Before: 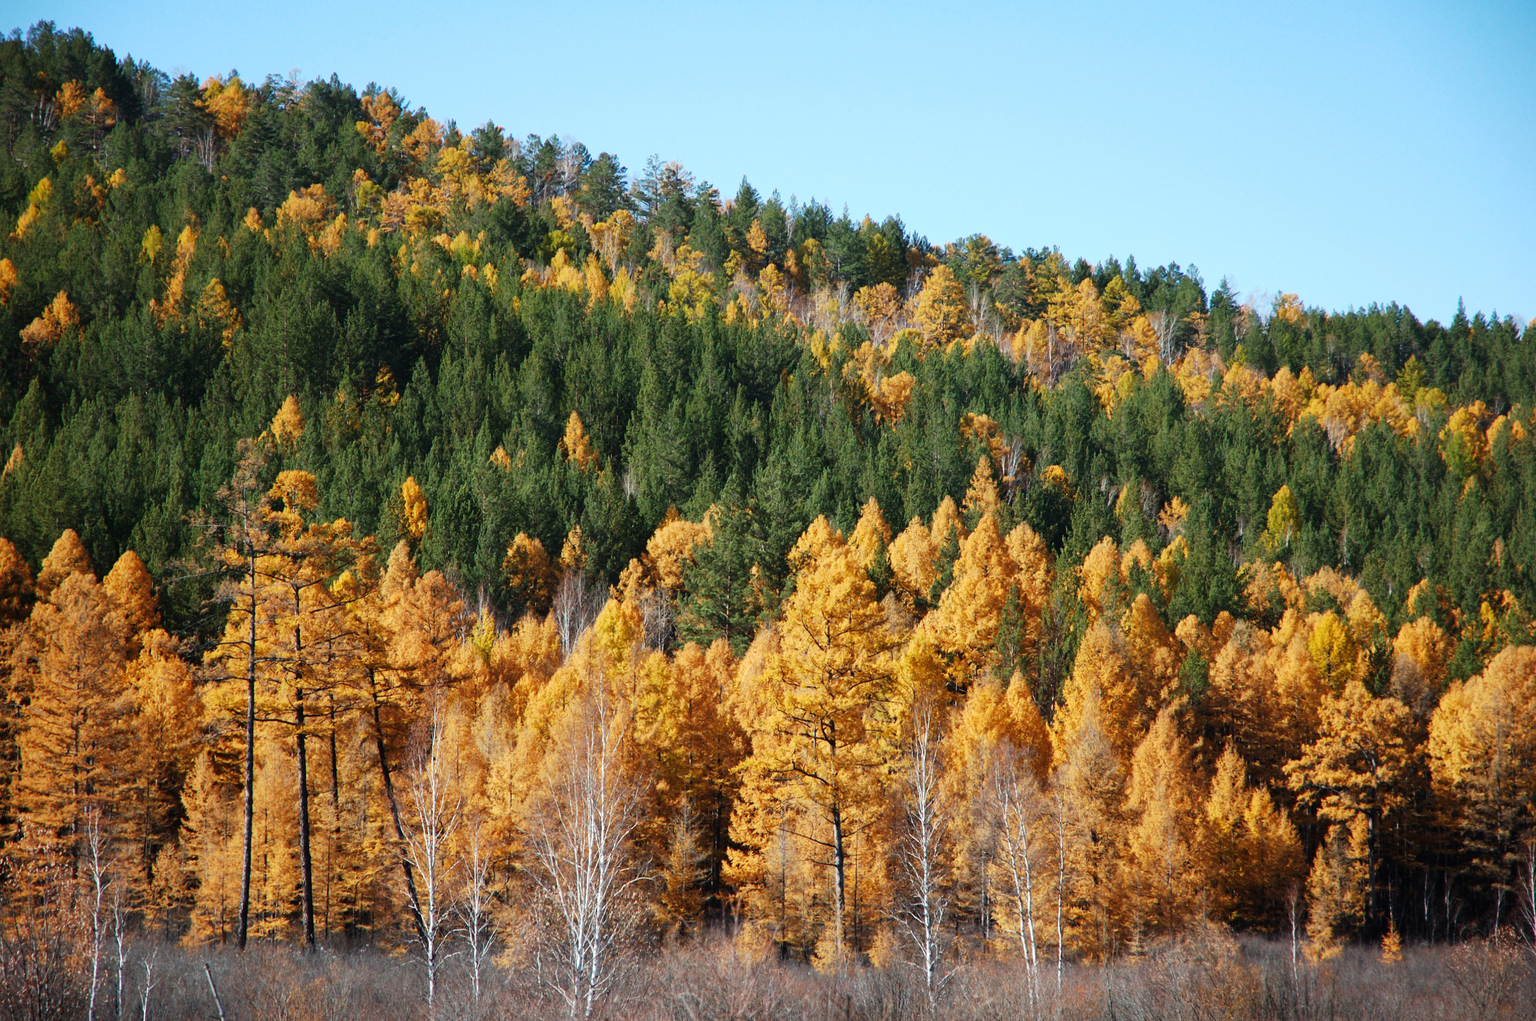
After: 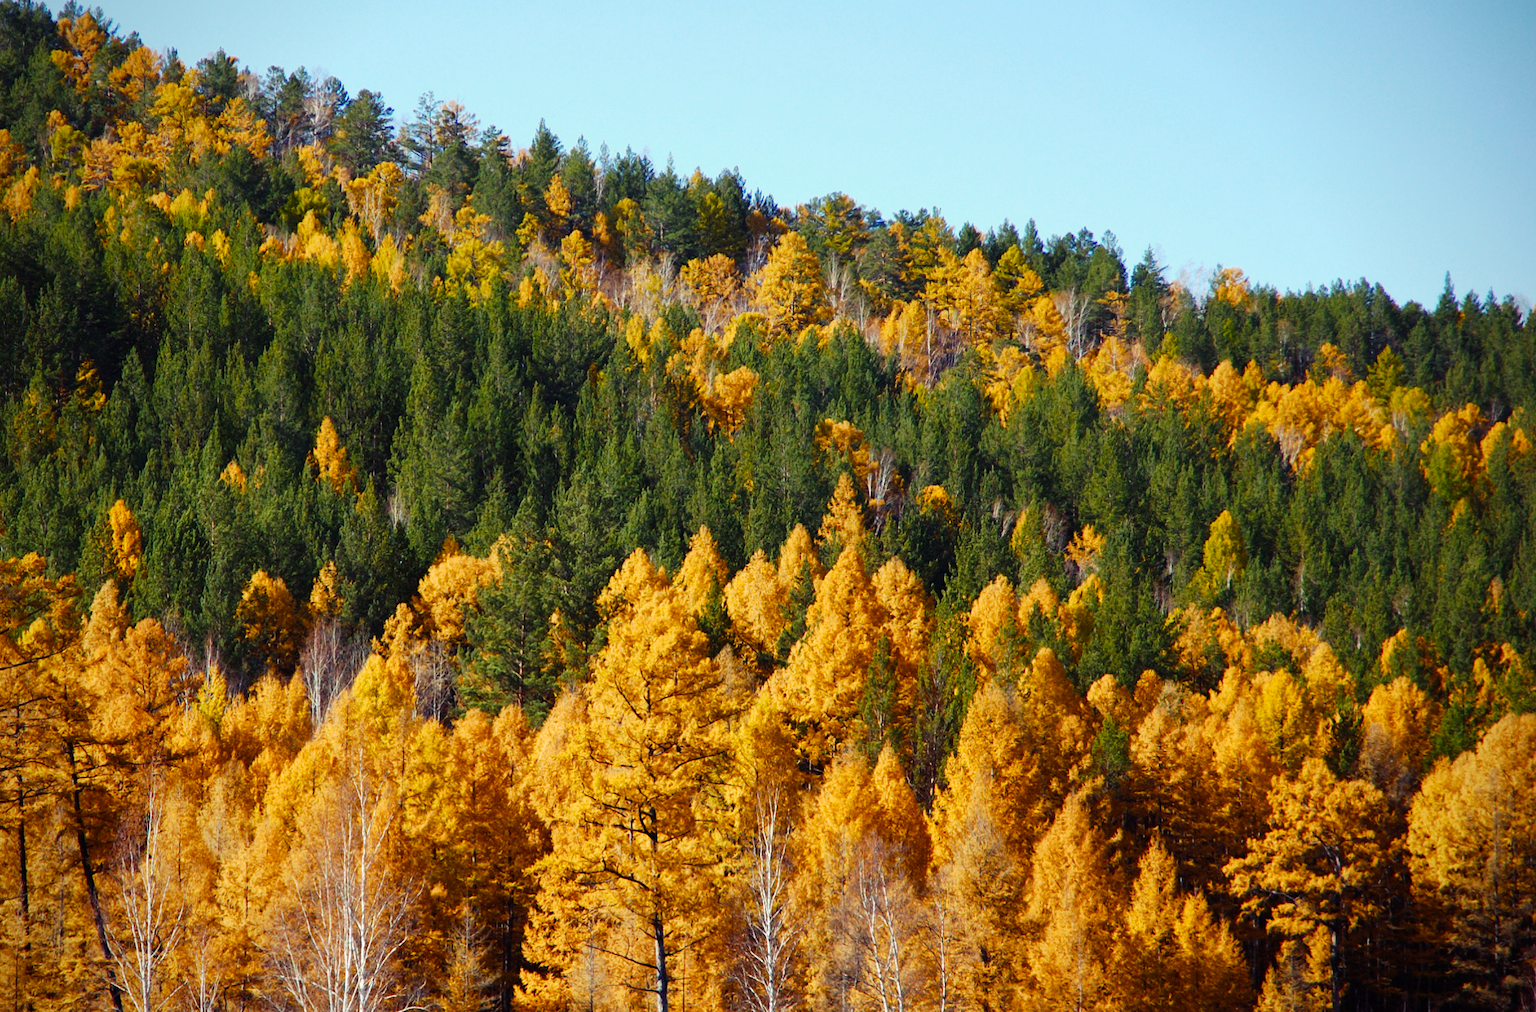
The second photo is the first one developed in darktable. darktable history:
vignetting: fall-off radius 61.16%, saturation -0.035, unbound false
crop and rotate: left 20.576%, top 8.061%, right 0.327%, bottom 13.542%
color balance rgb: shadows lift › luminance -29.061%, shadows lift › chroma 14.799%, shadows lift › hue 269.88°, power › chroma 2.526%, power › hue 68.33°, highlights gain › chroma 0.226%, highlights gain › hue 329.79°, linear chroma grading › shadows -7.948%, linear chroma grading › global chroma 9.738%, perceptual saturation grading › global saturation 20%, perceptual saturation grading › highlights -25.23%, perceptual saturation grading › shadows 25.162%
